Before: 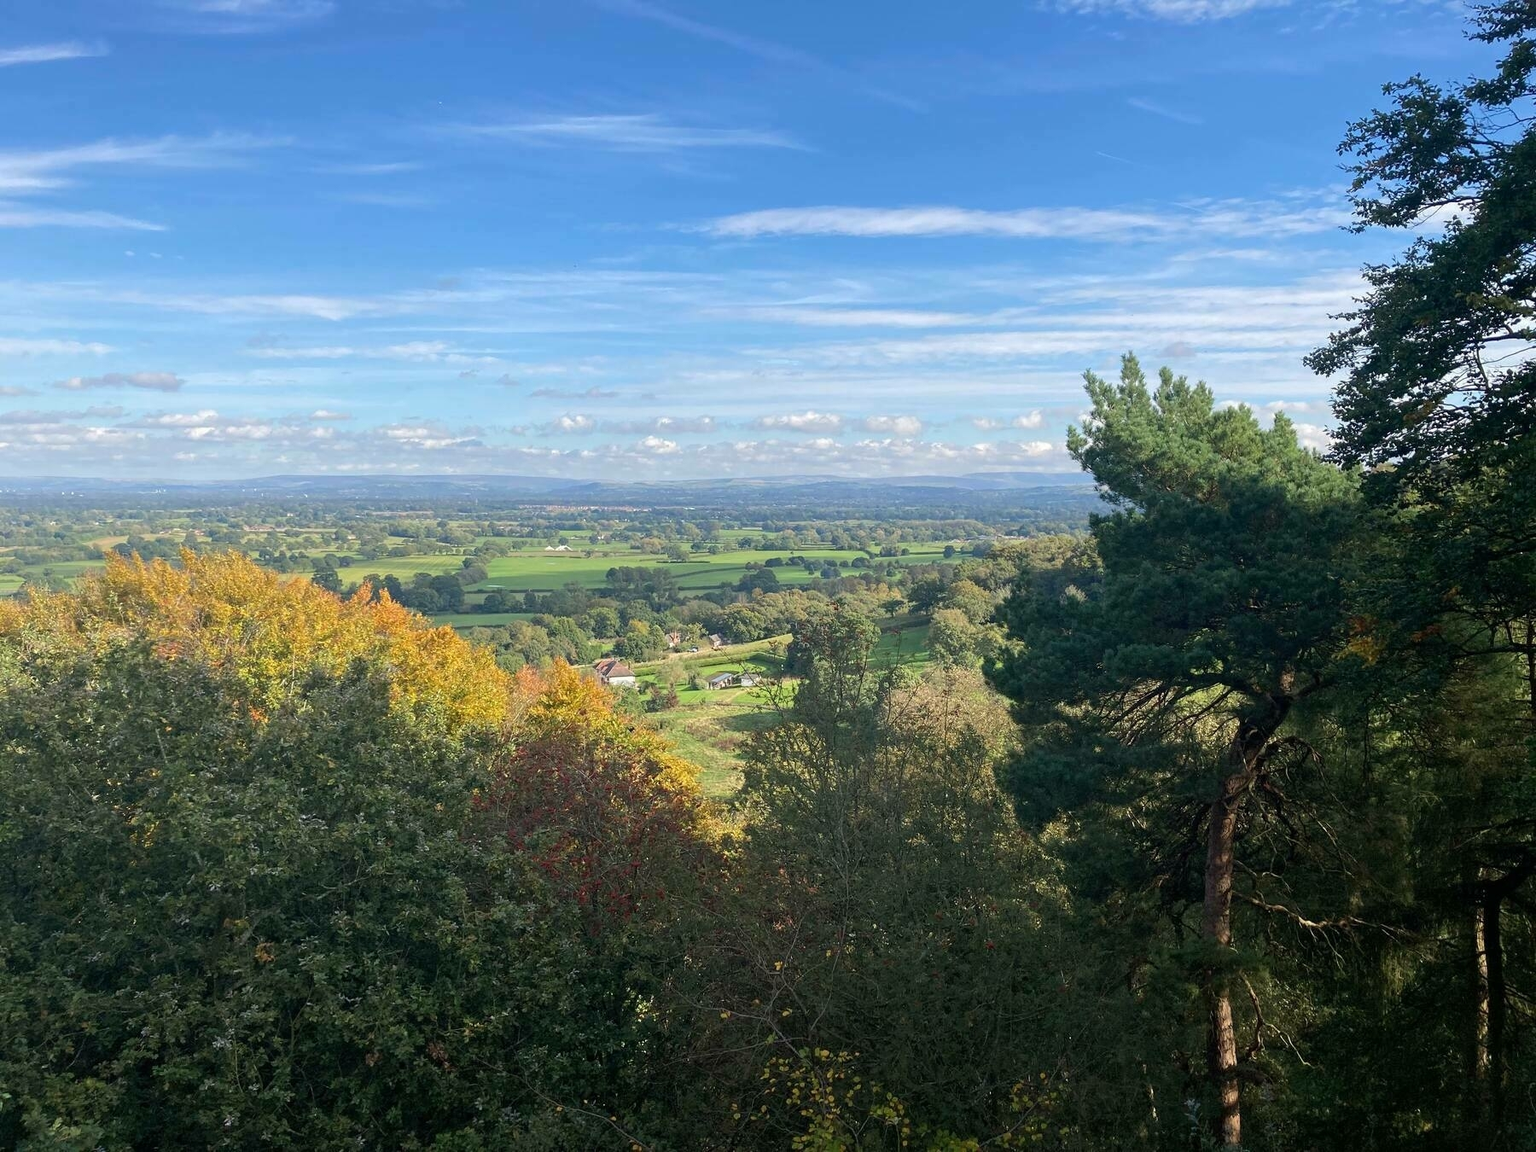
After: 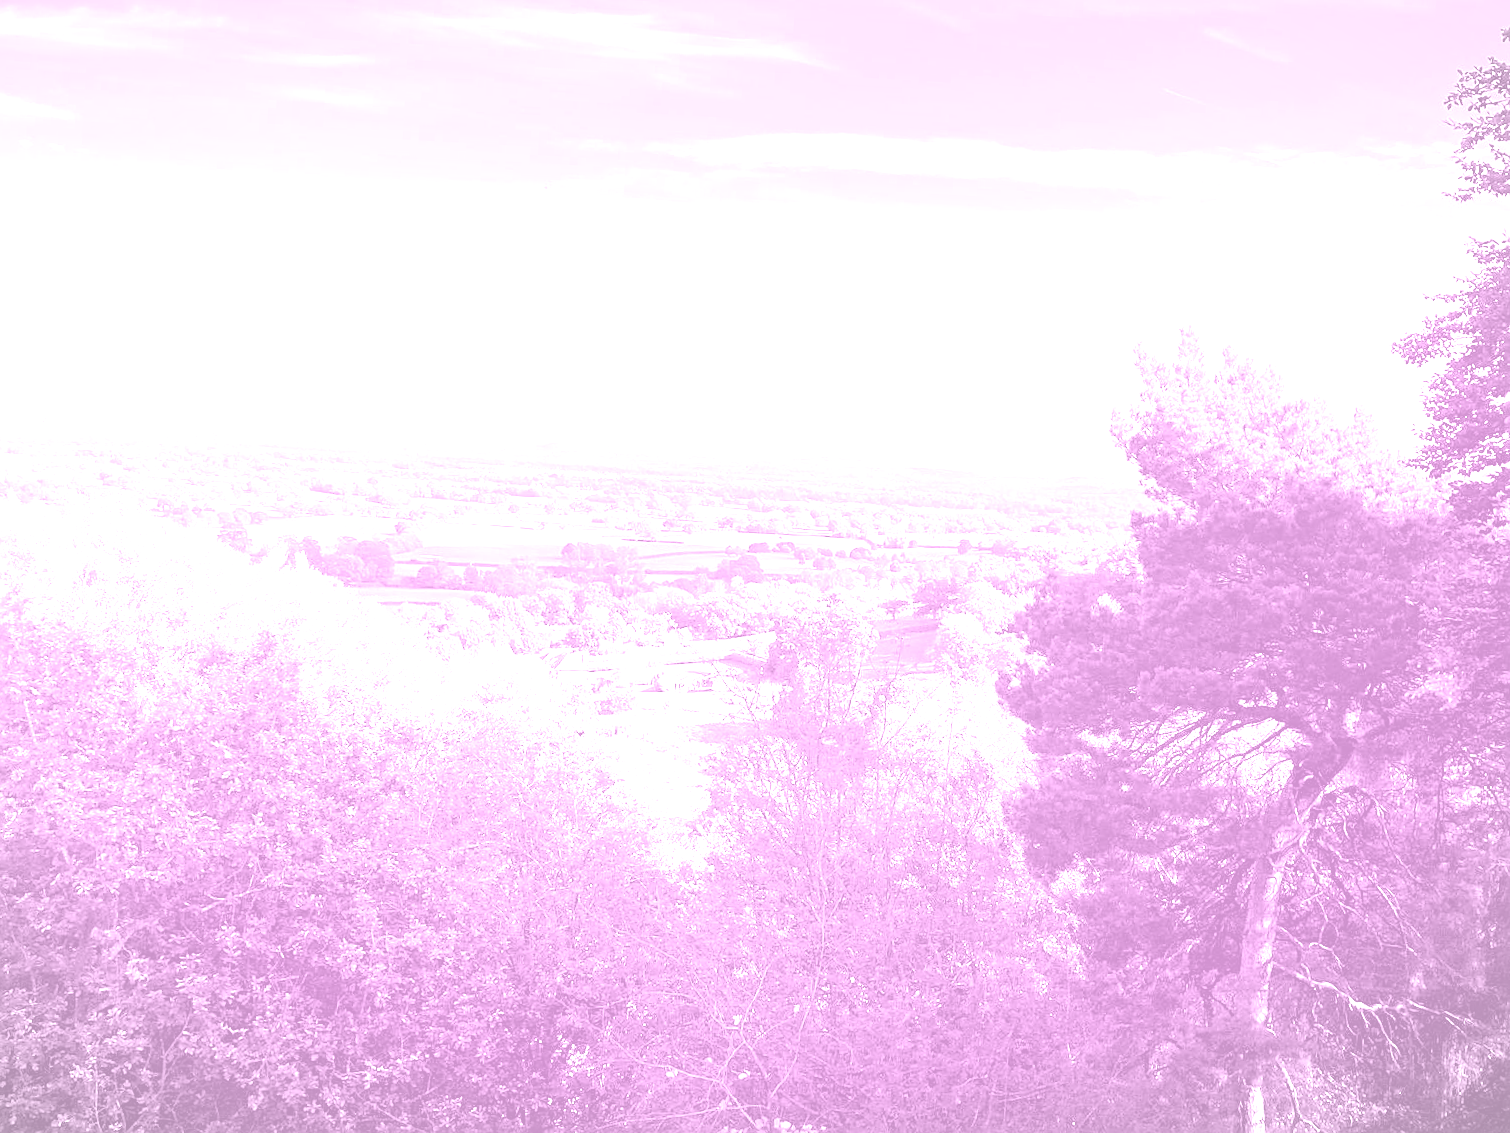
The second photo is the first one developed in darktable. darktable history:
colorize: hue 331.2°, saturation 75%, source mix 30.28%, lightness 70.52%, version 1
sharpen: on, module defaults
exposure: black level correction 0, exposure 0.5 EV, compensate exposure bias true, compensate highlight preservation false
crop and rotate: angle -3.27°, left 5.211%, top 5.211%, right 4.607%, bottom 4.607%
white balance: red 4.26, blue 1.802
vignetting: fall-off start 100%, brightness -0.282, width/height ratio 1.31
